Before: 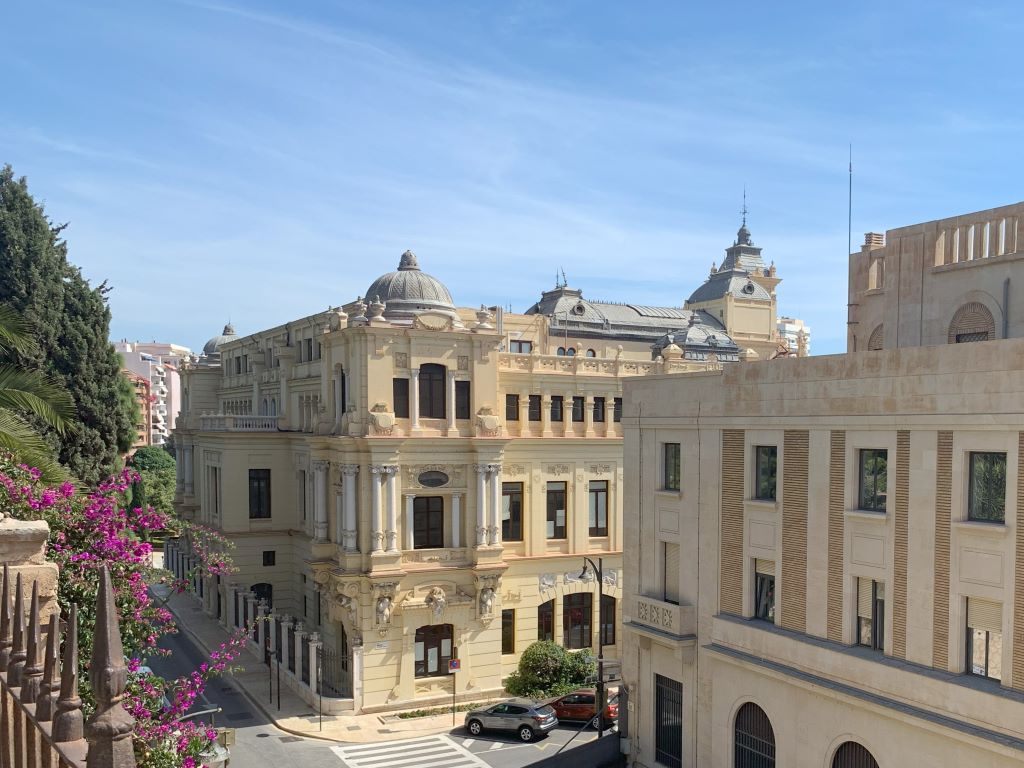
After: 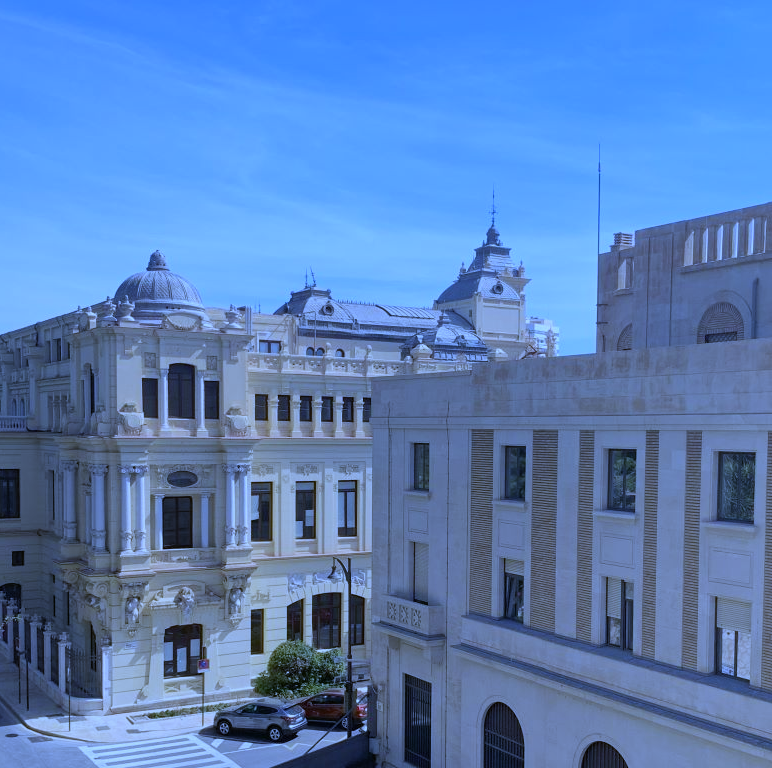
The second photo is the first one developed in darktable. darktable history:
exposure: exposure -0.462 EV, compensate highlight preservation false
white balance: red 0.766, blue 1.537
shadows and highlights: soften with gaussian
crop and rotate: left 24.6%
